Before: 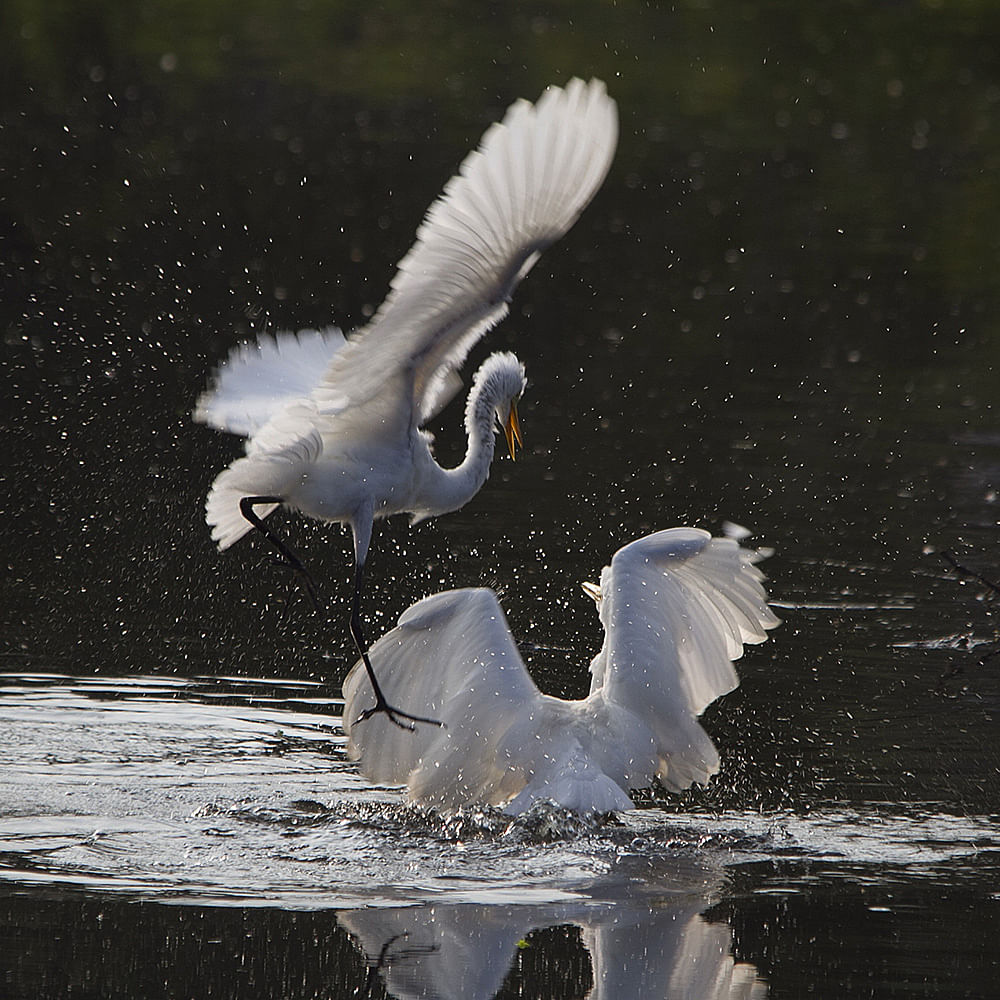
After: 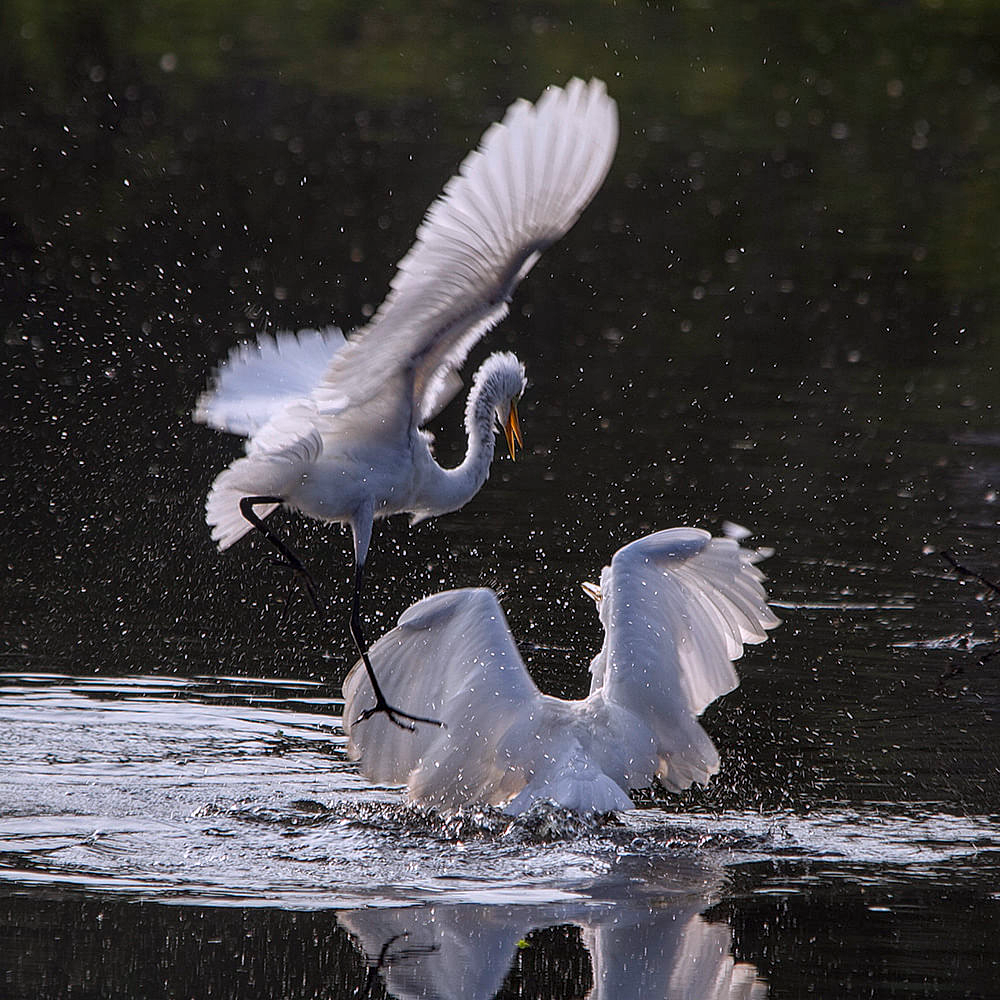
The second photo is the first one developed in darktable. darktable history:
local contrast: detail 130%
white balance: red 1.004, blue 1.096
